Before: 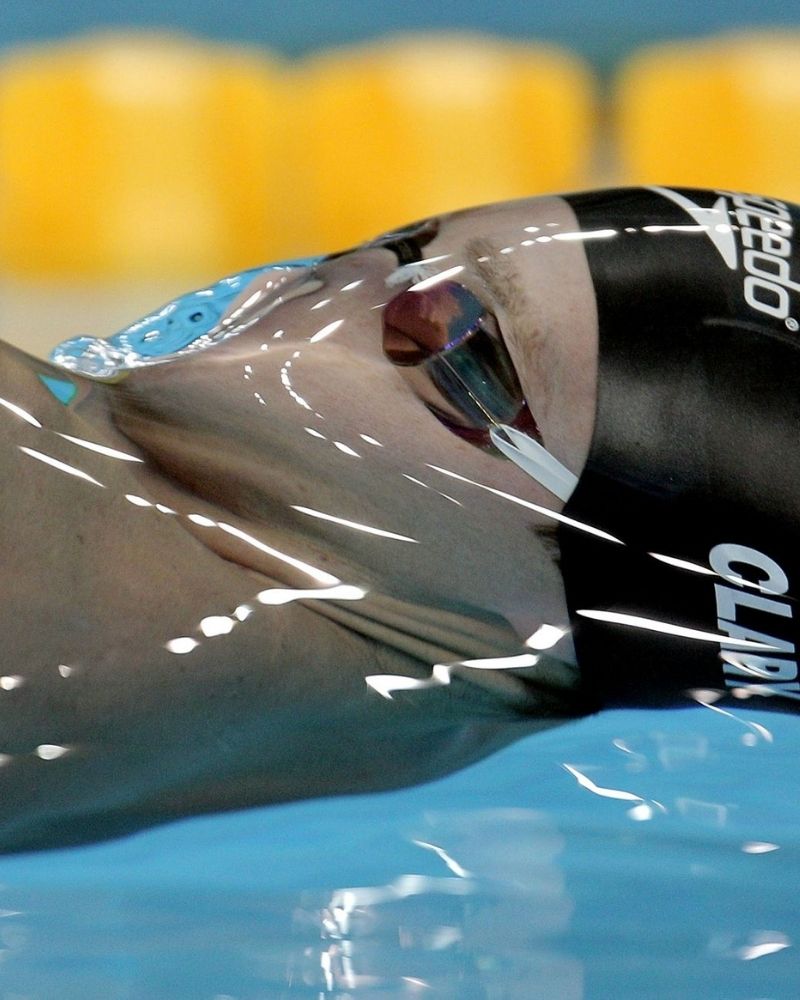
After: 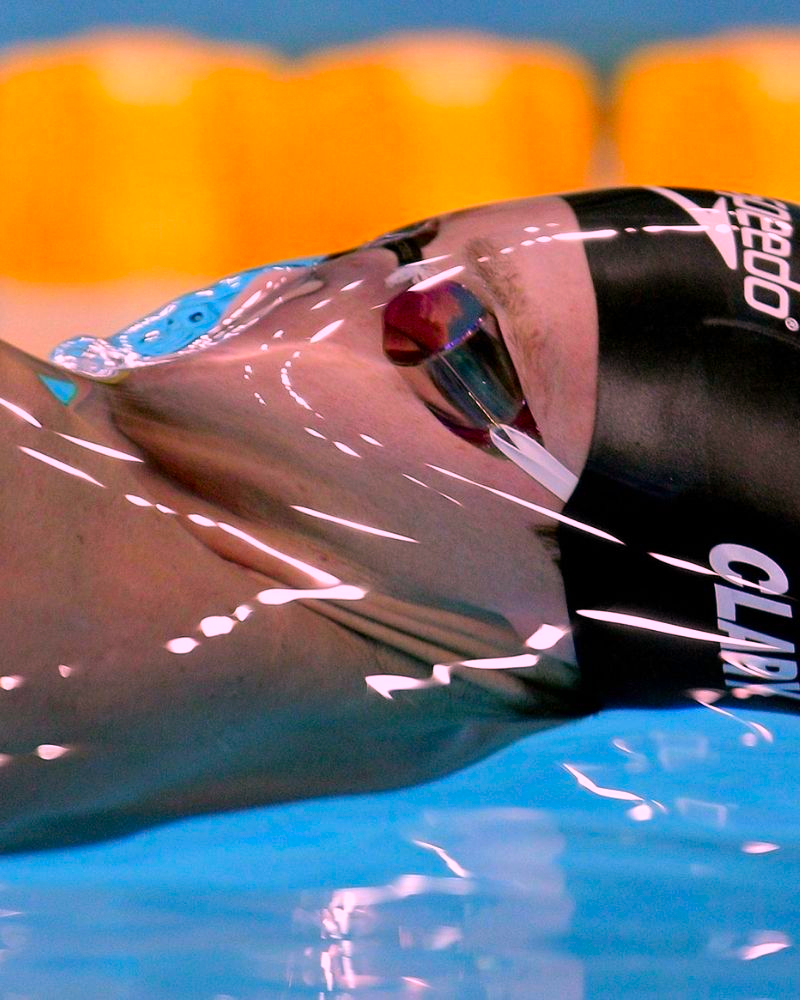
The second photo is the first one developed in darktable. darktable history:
color correction: highlights a* 19.5, highlights b* -11.53, saturation 1.69
white balance: red 1.045, blue 0.932
